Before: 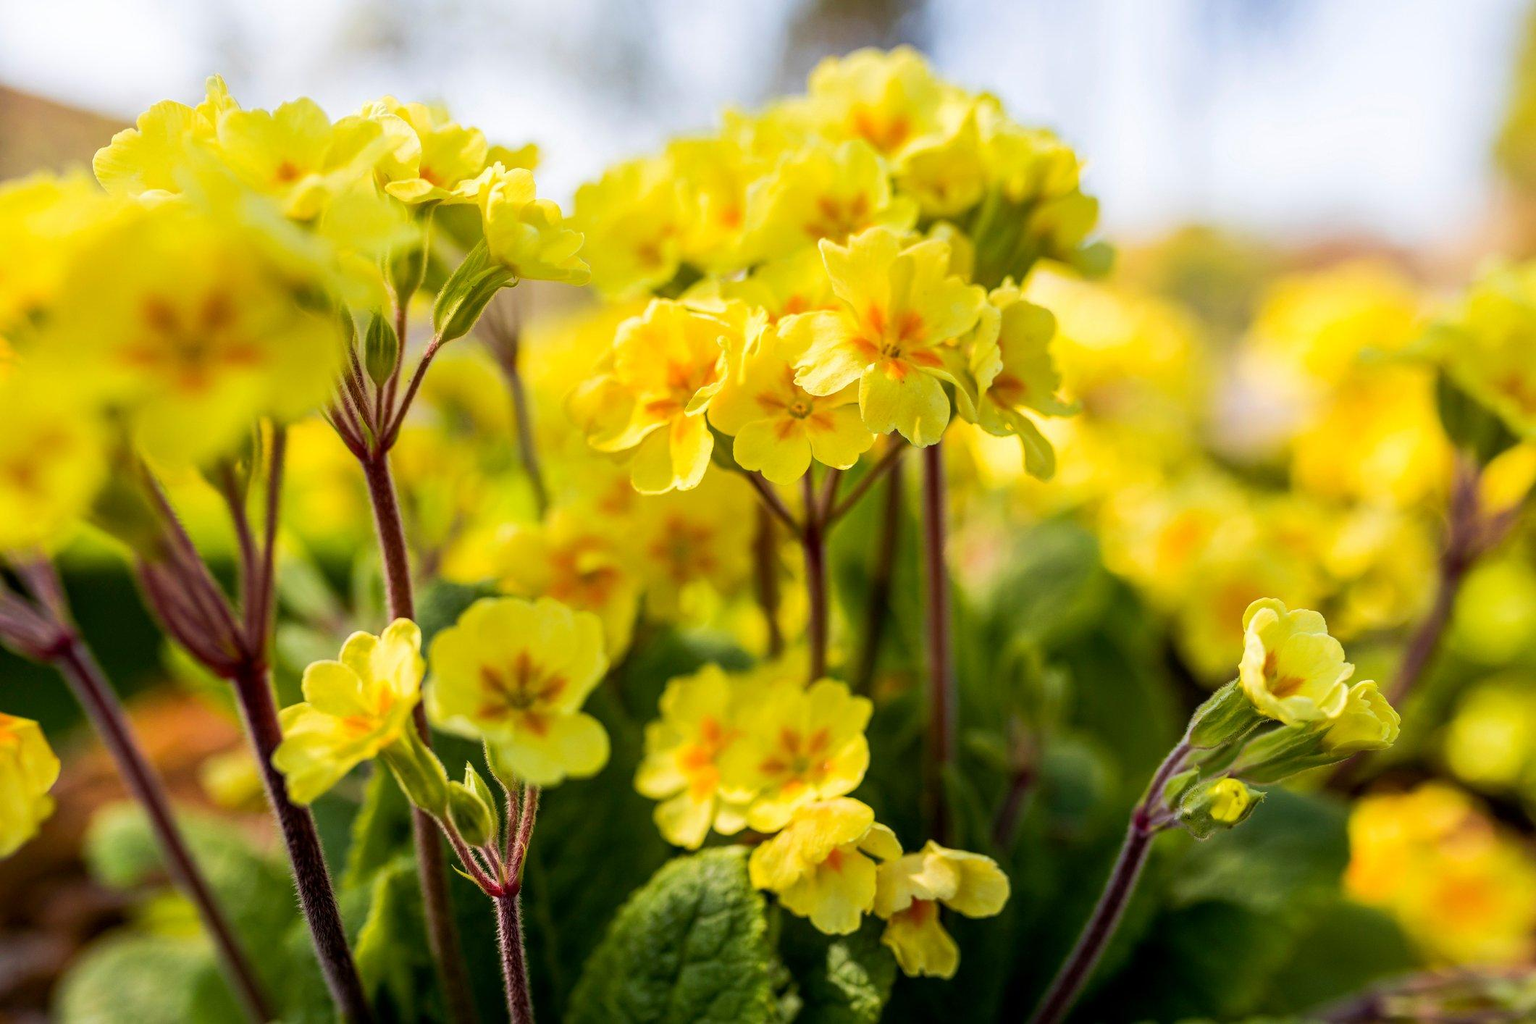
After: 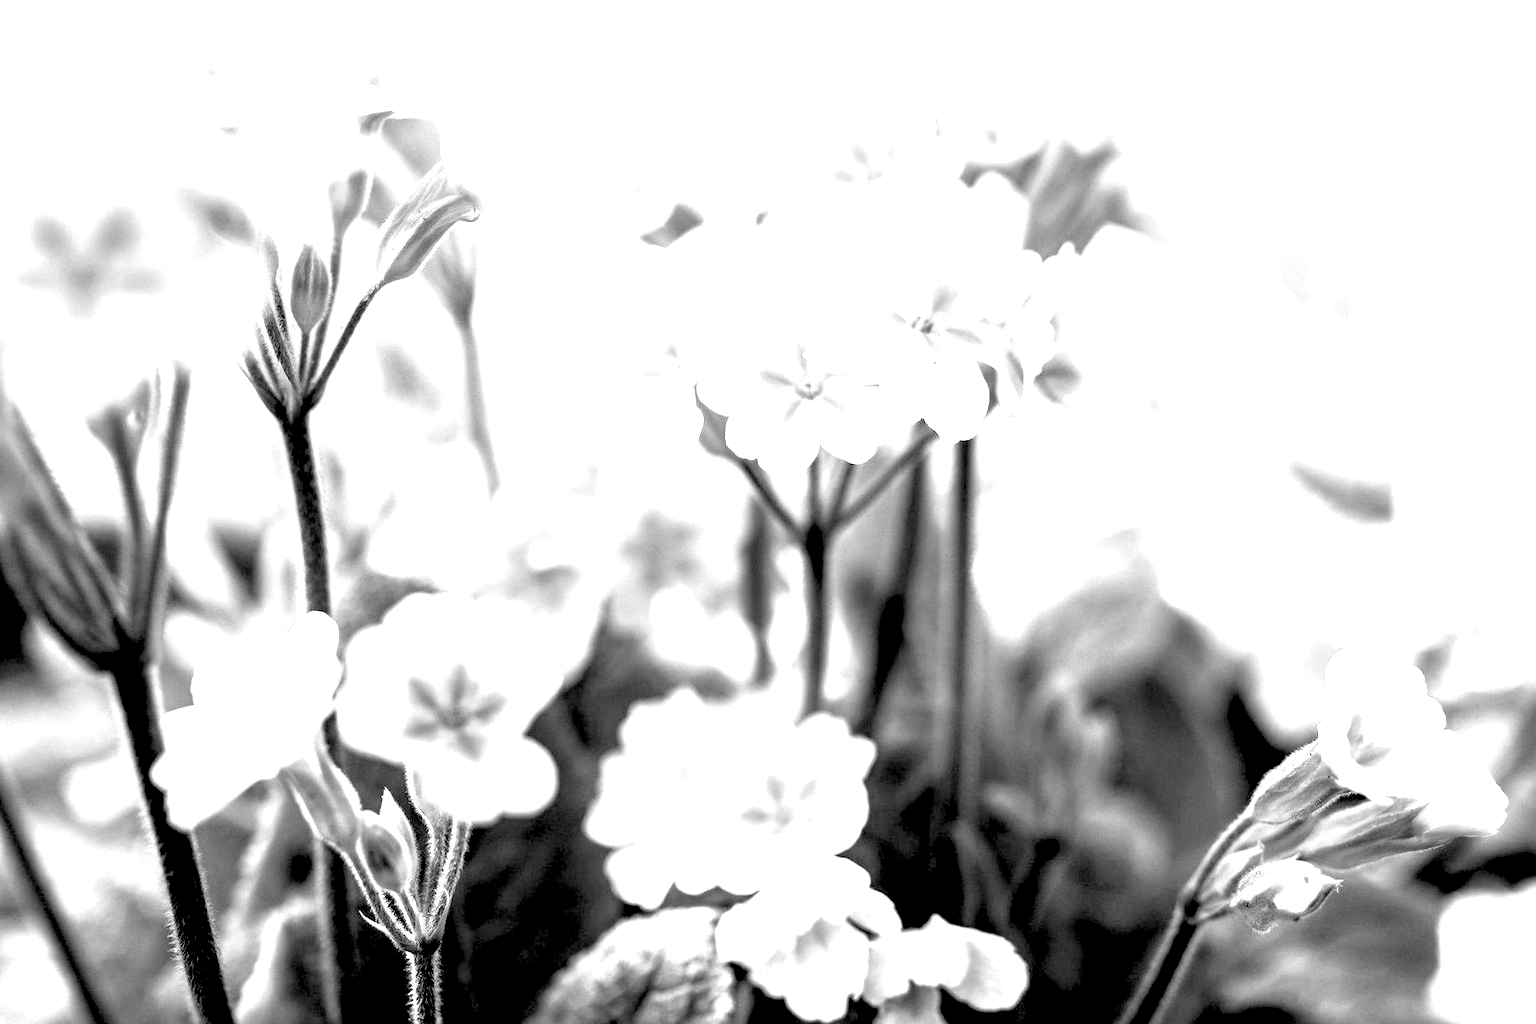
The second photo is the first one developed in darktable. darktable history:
monochrome: a 30.25, b 92.03
crop and rotate: angle -3.27°, left 5.211%, top 5.211%, right 4.607%, bottom 4.607%
exposure: black level correction 0.016, exposure 1.774 EV, compensate highlight preservation false
